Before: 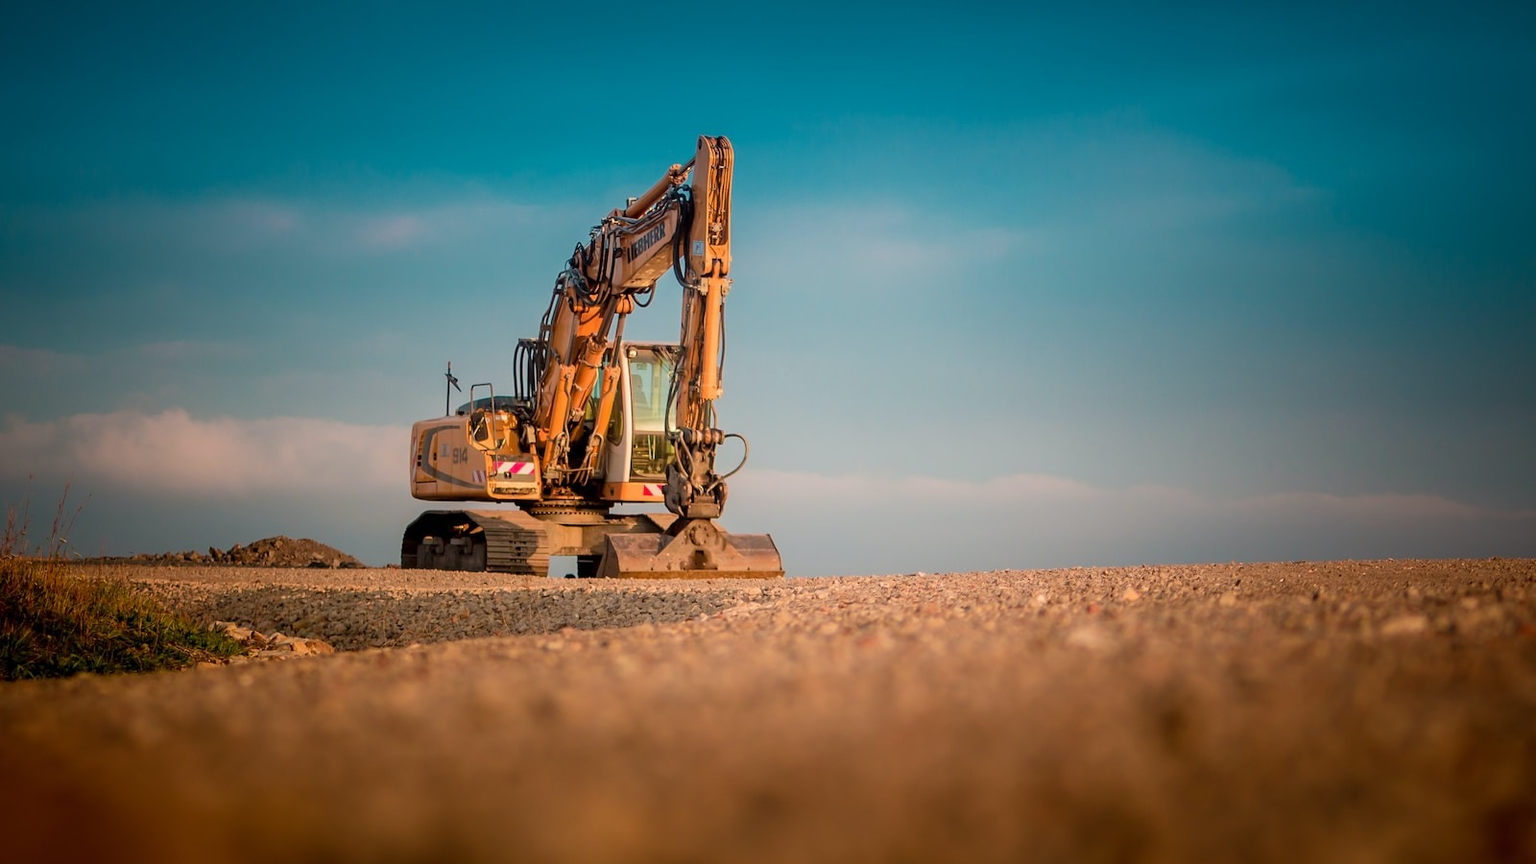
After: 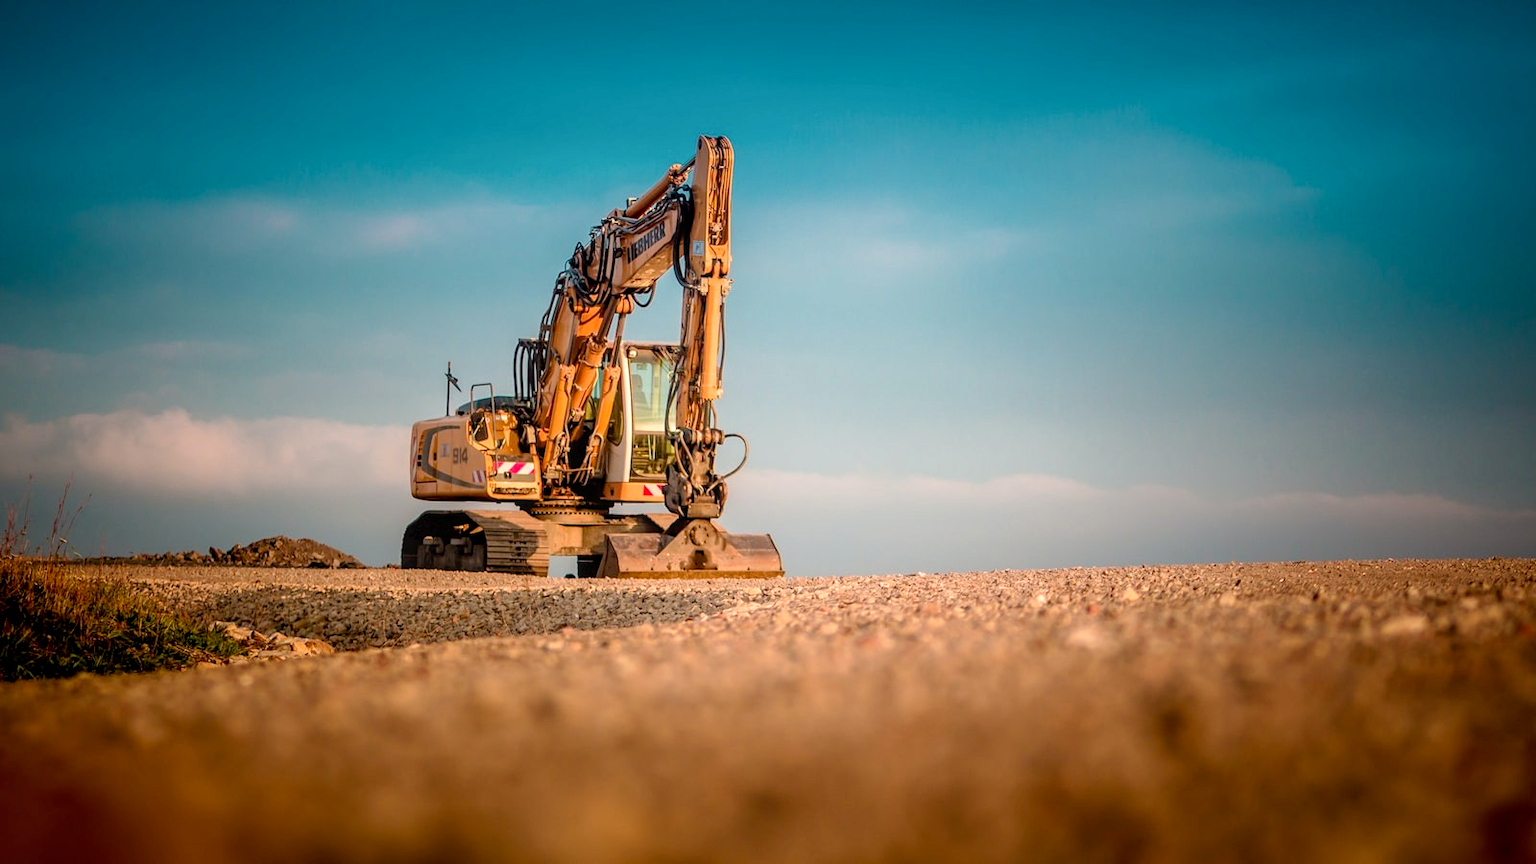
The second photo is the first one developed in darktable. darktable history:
local contrast: on, module defaults
tone curve: curves: ch0 [(0, 0) (0.003, 0.022) (0.011, 0.025) (0.025, 0.025) (0.044, 0.029) (0.069, 0.042) (0.1, 0.068) (0.136, 0.118) (0.177, 0.176) (0.224, 0.233) (0.277, 0.299) (0.335, 0.371) (0.399, 0.448) (0.468, 0.526) (0.543, 0.605) (0.623, 0.684) (0.709, 0.775) (0.801, 0.869) (0.898, 0.957) (1, 1)], preserve colors none
